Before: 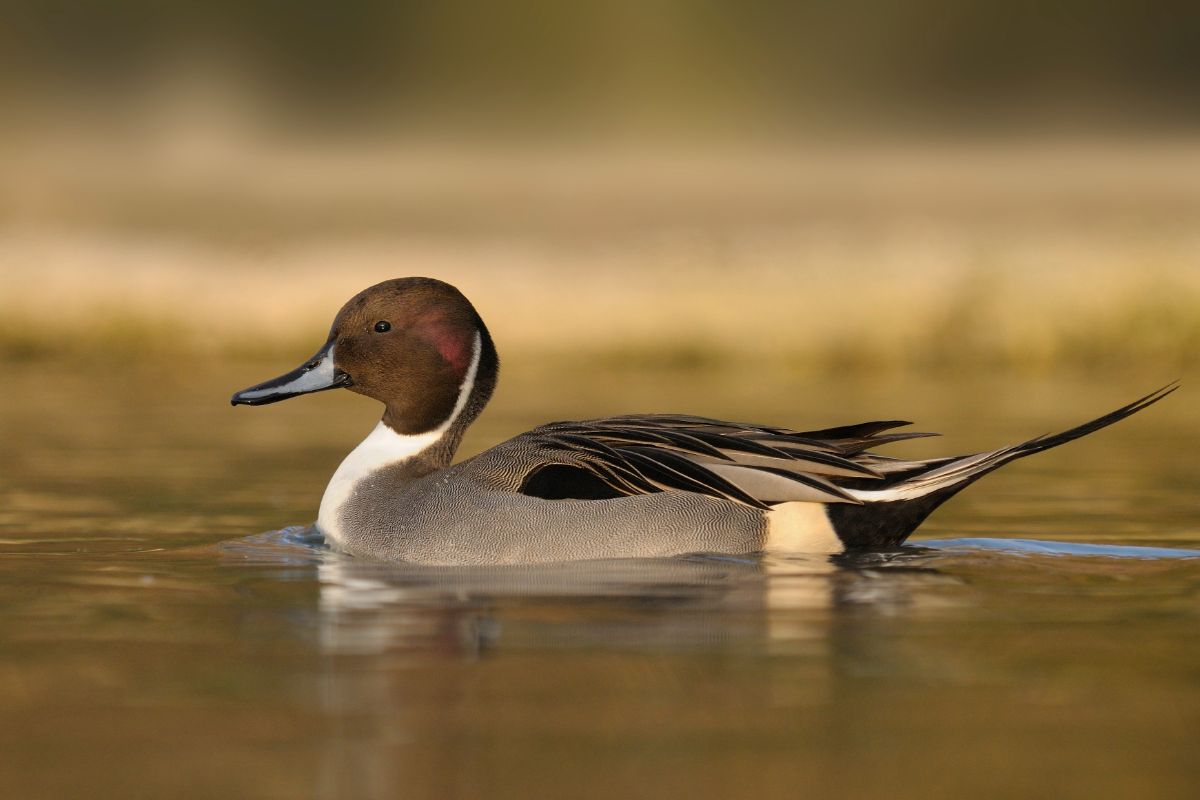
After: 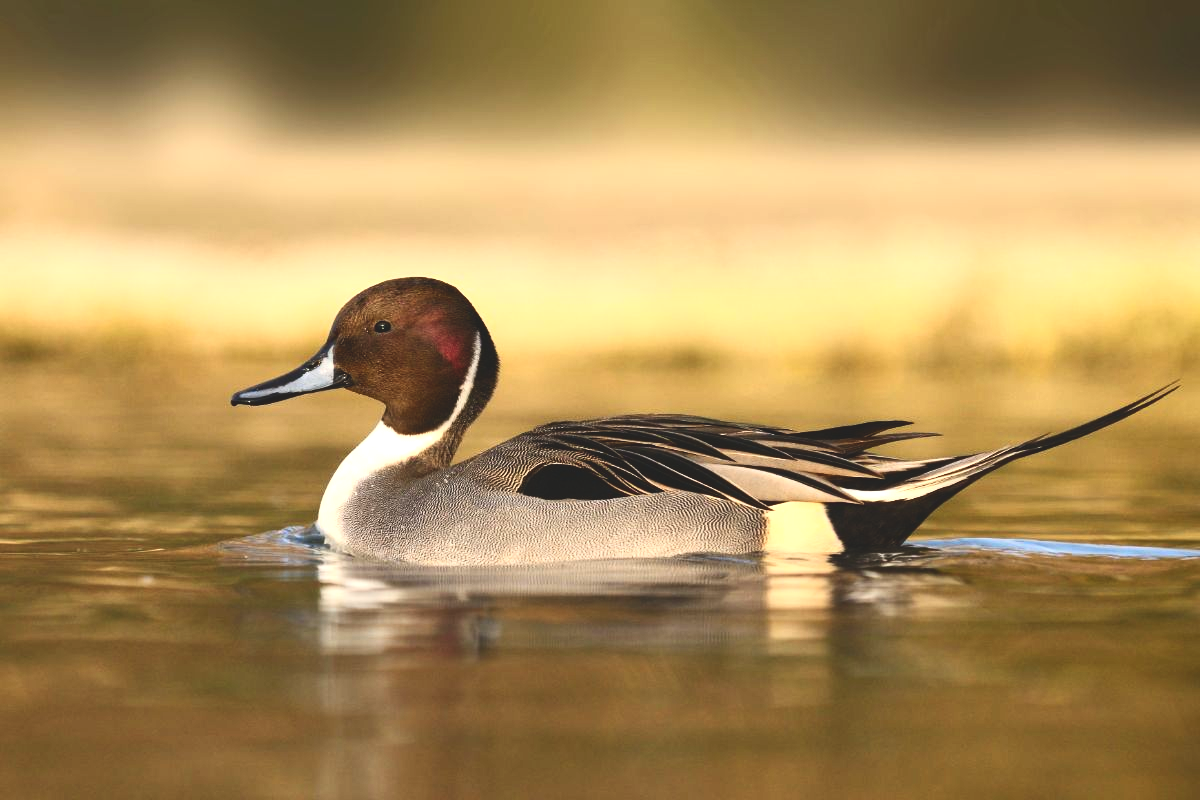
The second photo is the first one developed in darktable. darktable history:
levels: levels [0, 0.435, 0.917]
contrast brightness saturation: contrast 0.395, brightness 0.04, saturation 0.262
exposure: black level correction -0.027, compensate highlight preservation false
